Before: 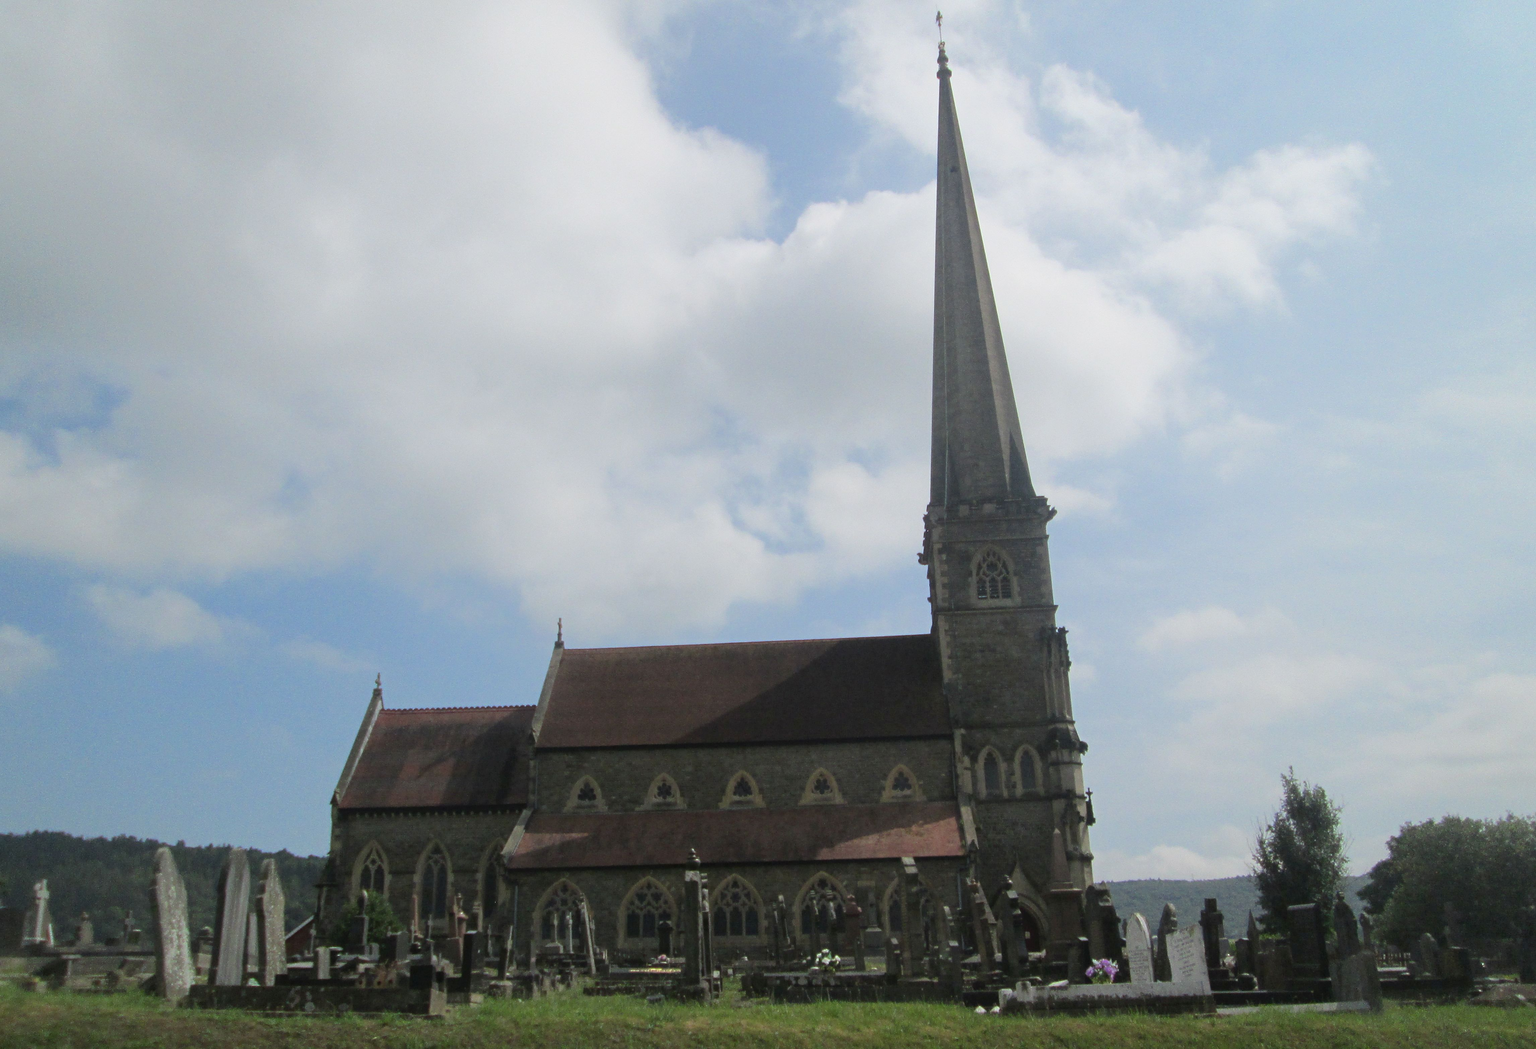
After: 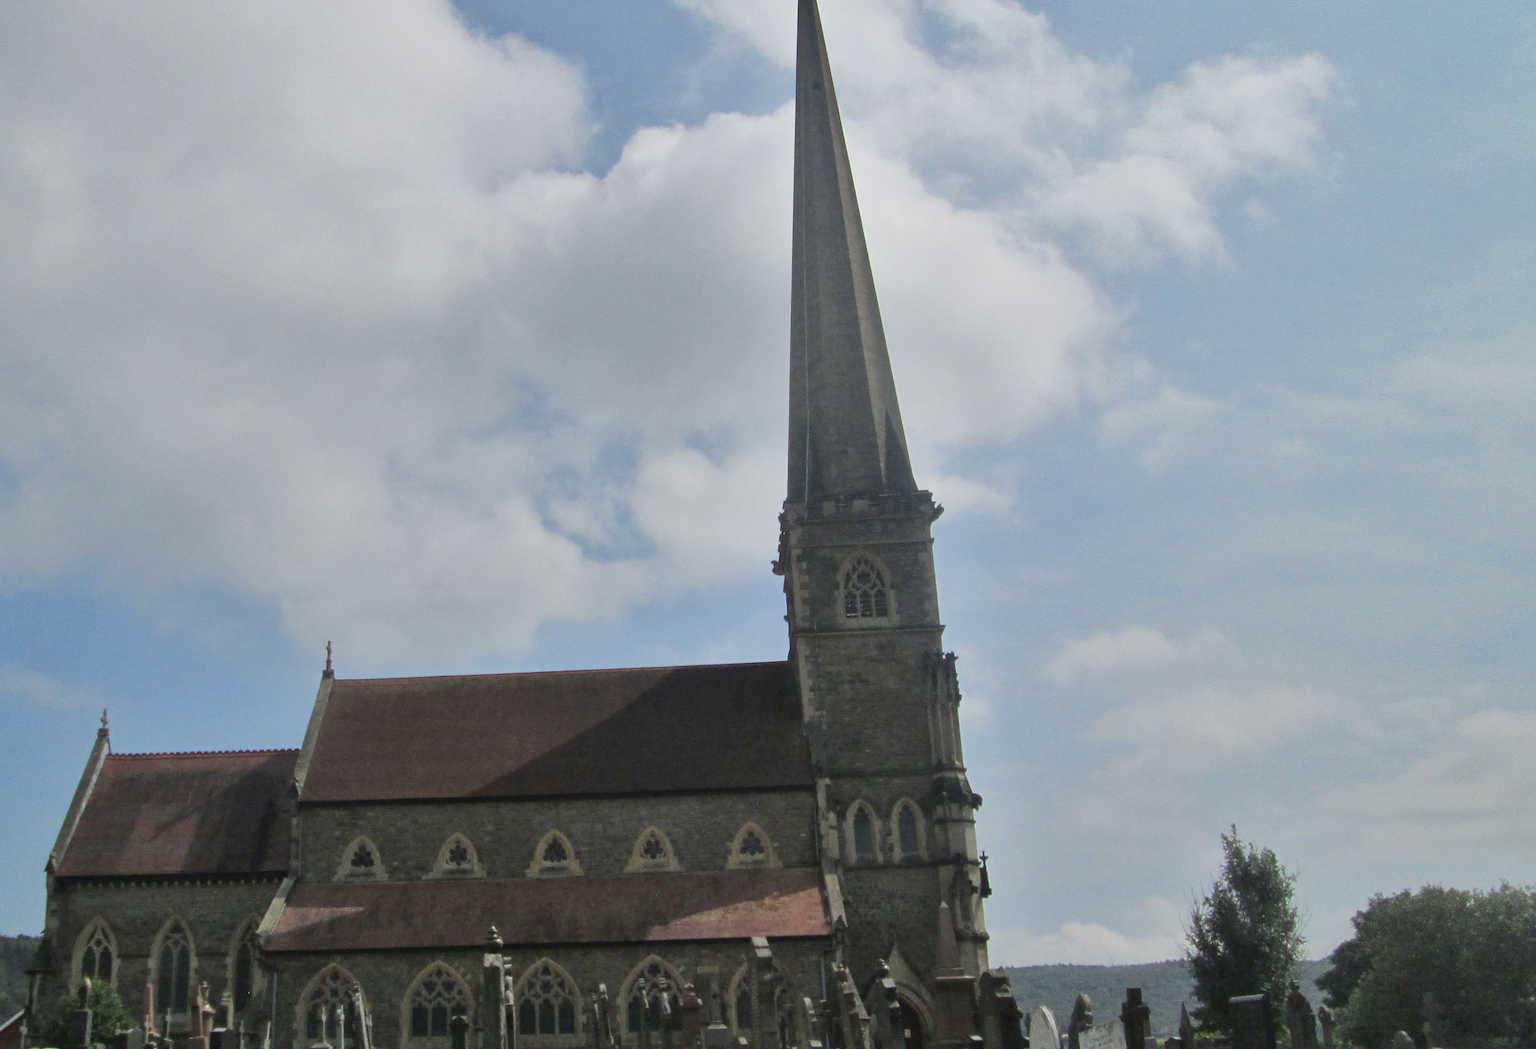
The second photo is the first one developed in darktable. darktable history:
crop: left 19.159%, top 9.58%, bottom 9.58%
shadows and highlights: shadows 43.71, white point adjustment -1.46, soften with gaussian
